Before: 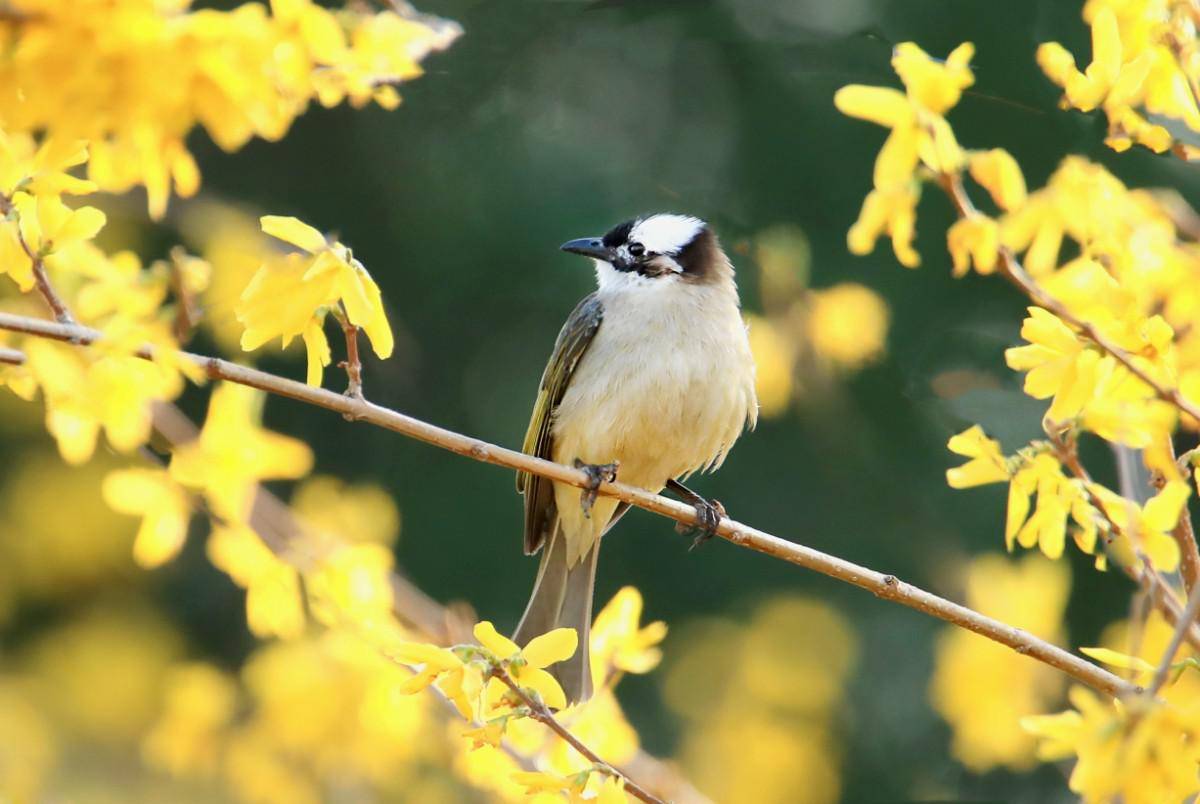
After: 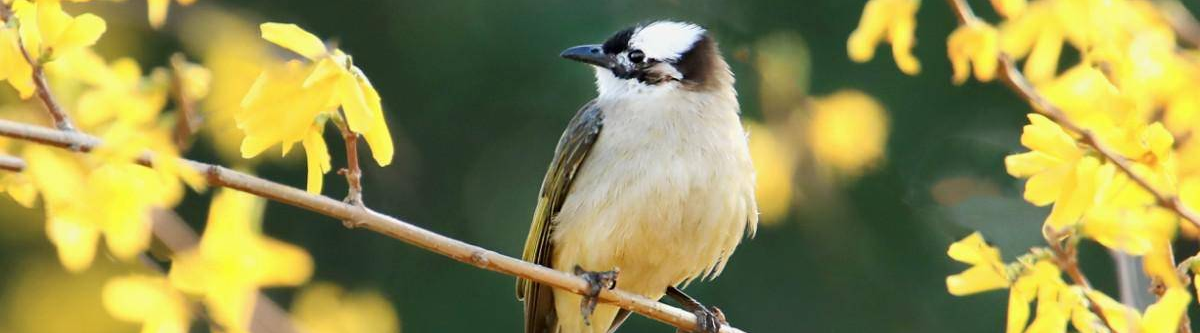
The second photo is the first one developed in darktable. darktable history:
crop and rotate: top 24.021%, bottom 34.52%
exposure: compensate exposure bias true, compensate highlight preservation false
